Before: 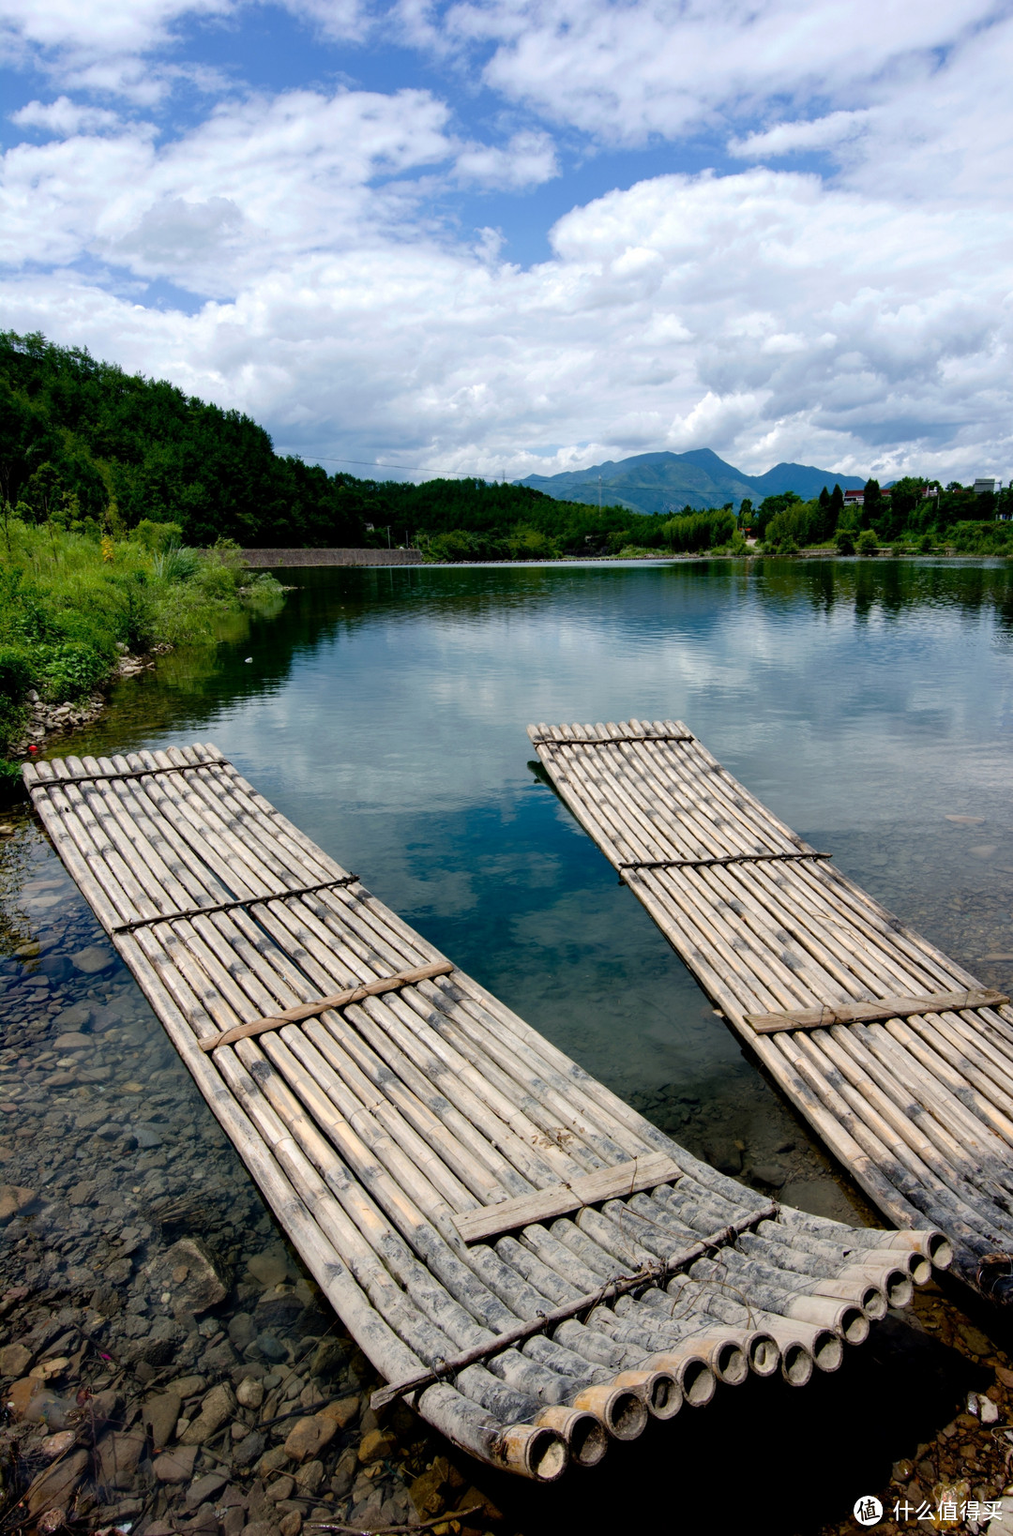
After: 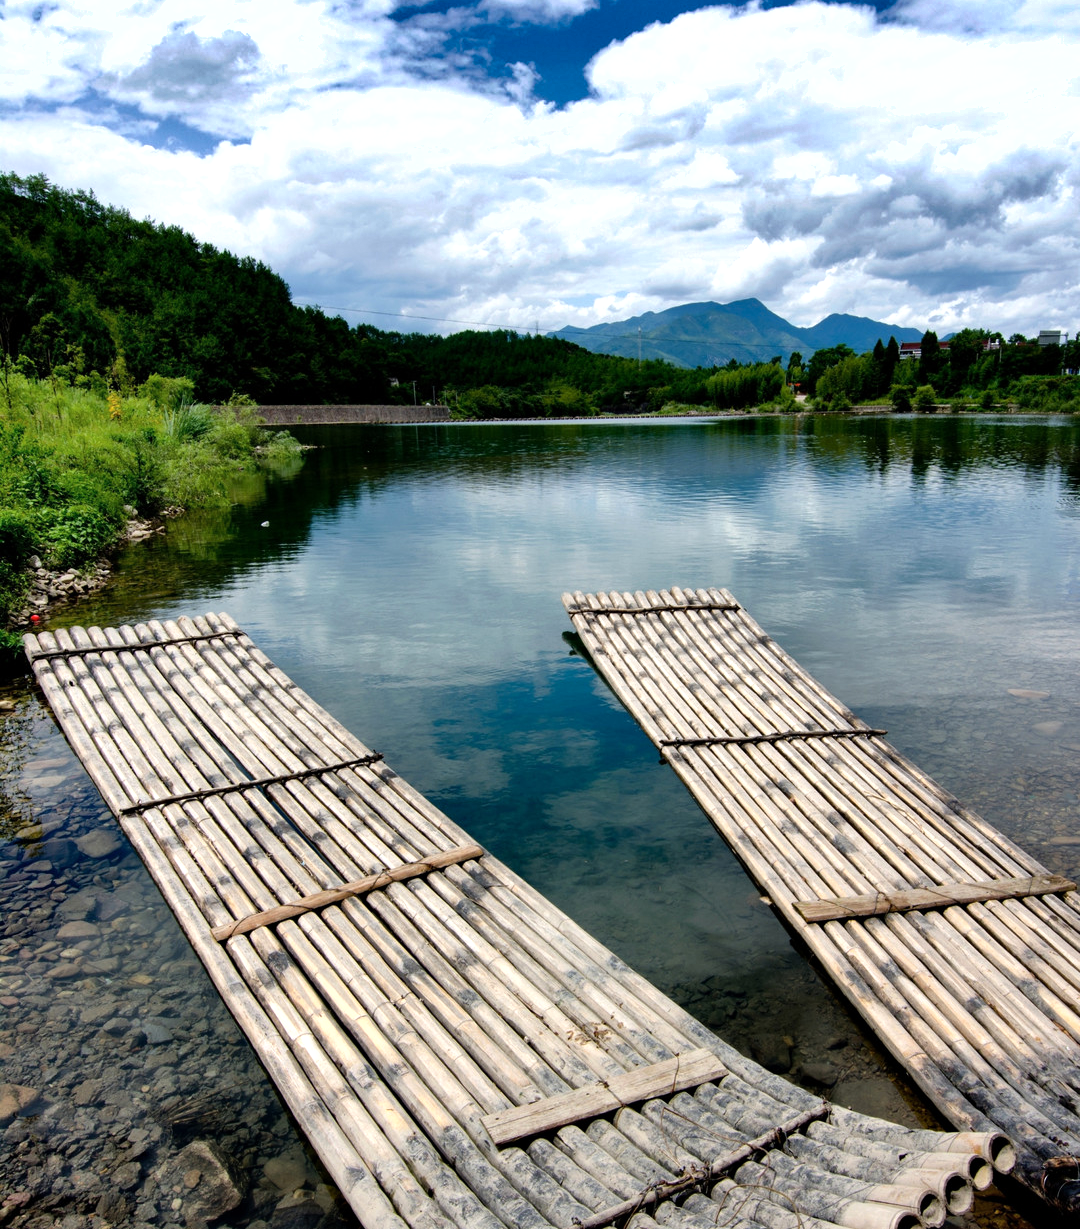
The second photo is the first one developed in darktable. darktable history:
crop: top 11.013%, bottom 13.943%
shadows and highlights: white point adjustment 0.077, highlights -69.03, soften with gaussian
tone equalizer: -8 EV -0.454 EV, -7 EV -0.382 EV, -6 EV -0.352 EV, -5 EV -0.235 EV, -3 EV 0.196 EV, -2 EV 0.321 EV, -1 EV 0.385 EV, +0 EV 0.39 EV, luminance estimator HSV value / RGB max
